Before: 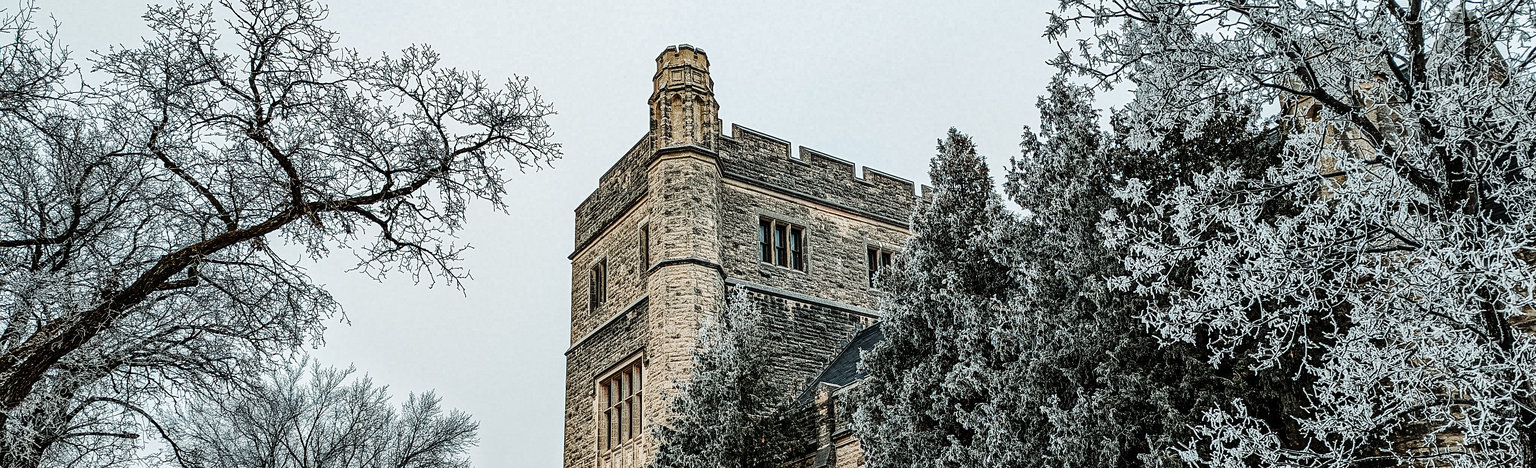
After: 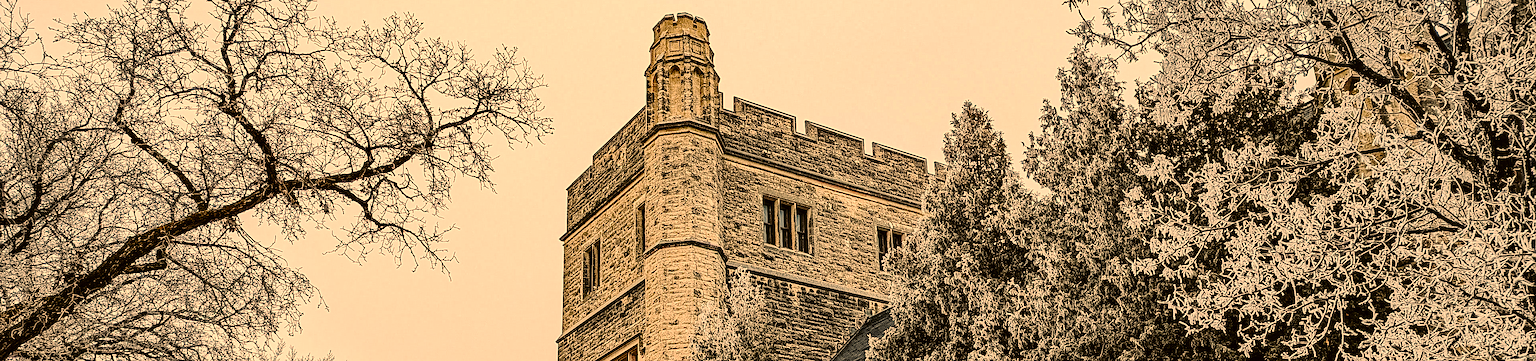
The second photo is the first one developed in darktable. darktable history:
color correction: highlights a* 18.59, highlights b* 35.77, shadows a* 0.955, shadows b* 6.05, saturation 1.03
crop: left 2.693%, top 7.035%, right 3.053%, bottom 20.277%
sharpen: amount 0.212
